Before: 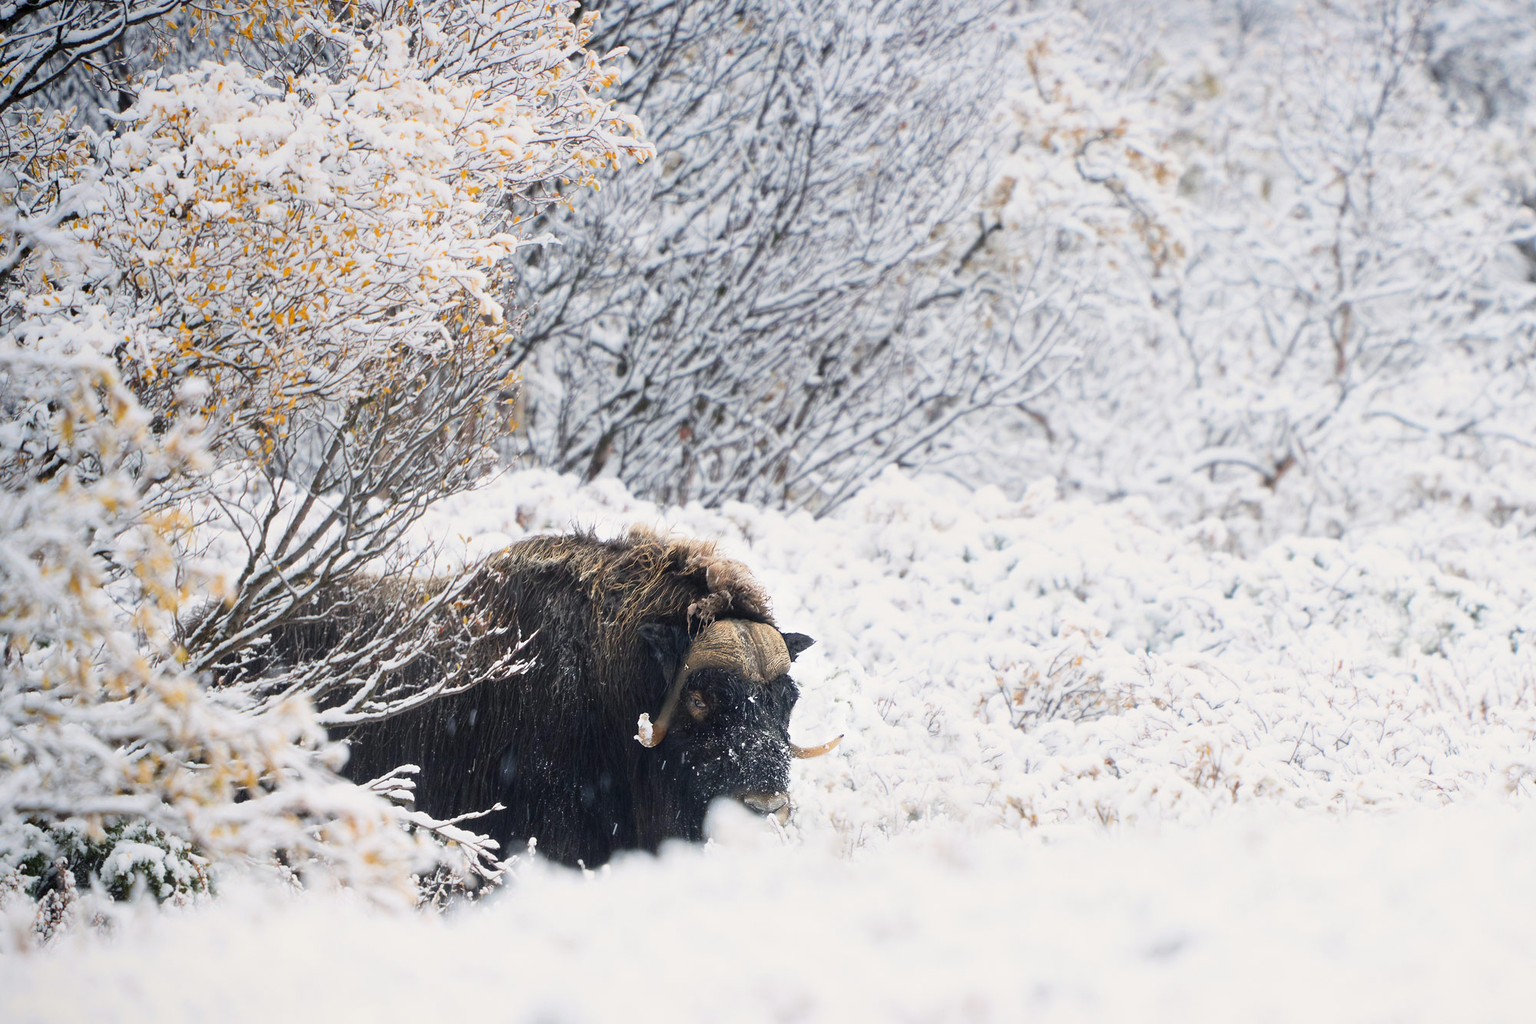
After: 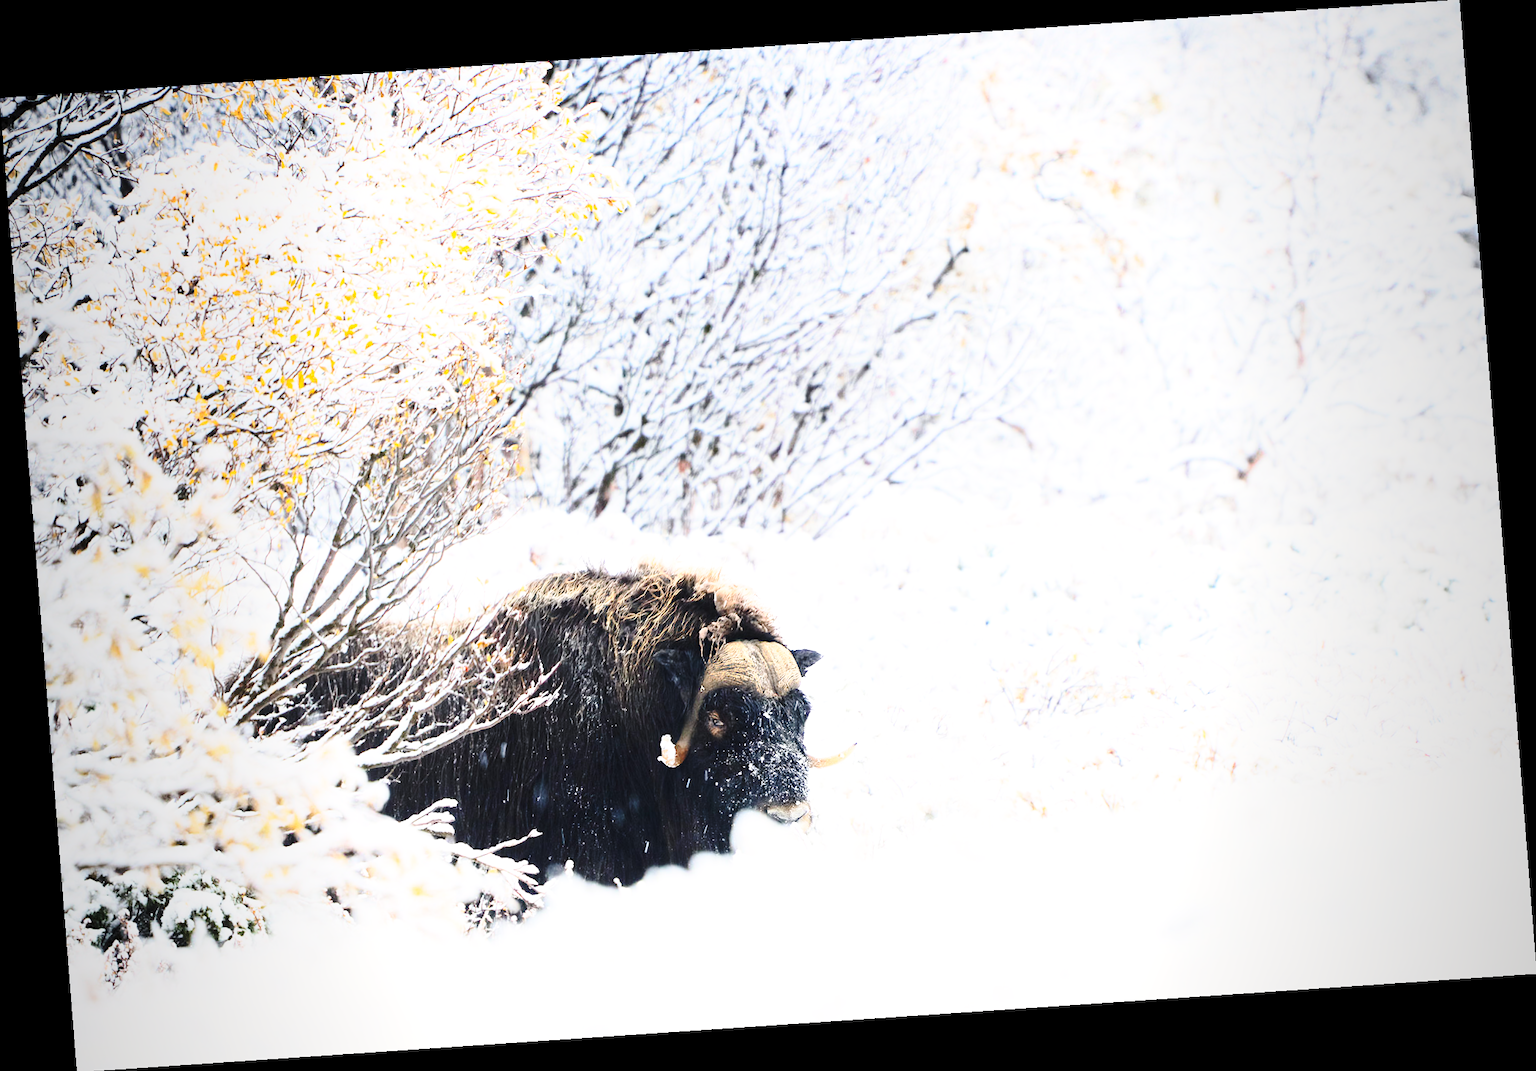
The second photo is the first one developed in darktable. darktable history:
rotate and perspective: rotation -4.2°, shear 0.006, automatic cropping off
contrast brightness saturation: contrast 0.2, brightness 0.16, saturation 0.22
vignetting: fall-off start 97%, fall-off radius 100%, width/height ratio 0.609, unbound false
base curve: curves: ch0 [(0, 0) (0.028, 0.03) (0.121, 0.232) (0.46, 0.748) (0.859, 0.968) (1, 1)], preserve colors none
tone equalizer: -8 EV -0.417 EV, -7 EV -0.389 EV, -6 EV -0.333 EV, -5 EV -0.222 EV, -3 EV 0.222 EV, -2 EV 0.333 EV, -1 EV 0.389 EV, +0 EV 0.417 EV, edges refinement/feathering 500, mask exposure compensation -1.57 EV, preserve details no
